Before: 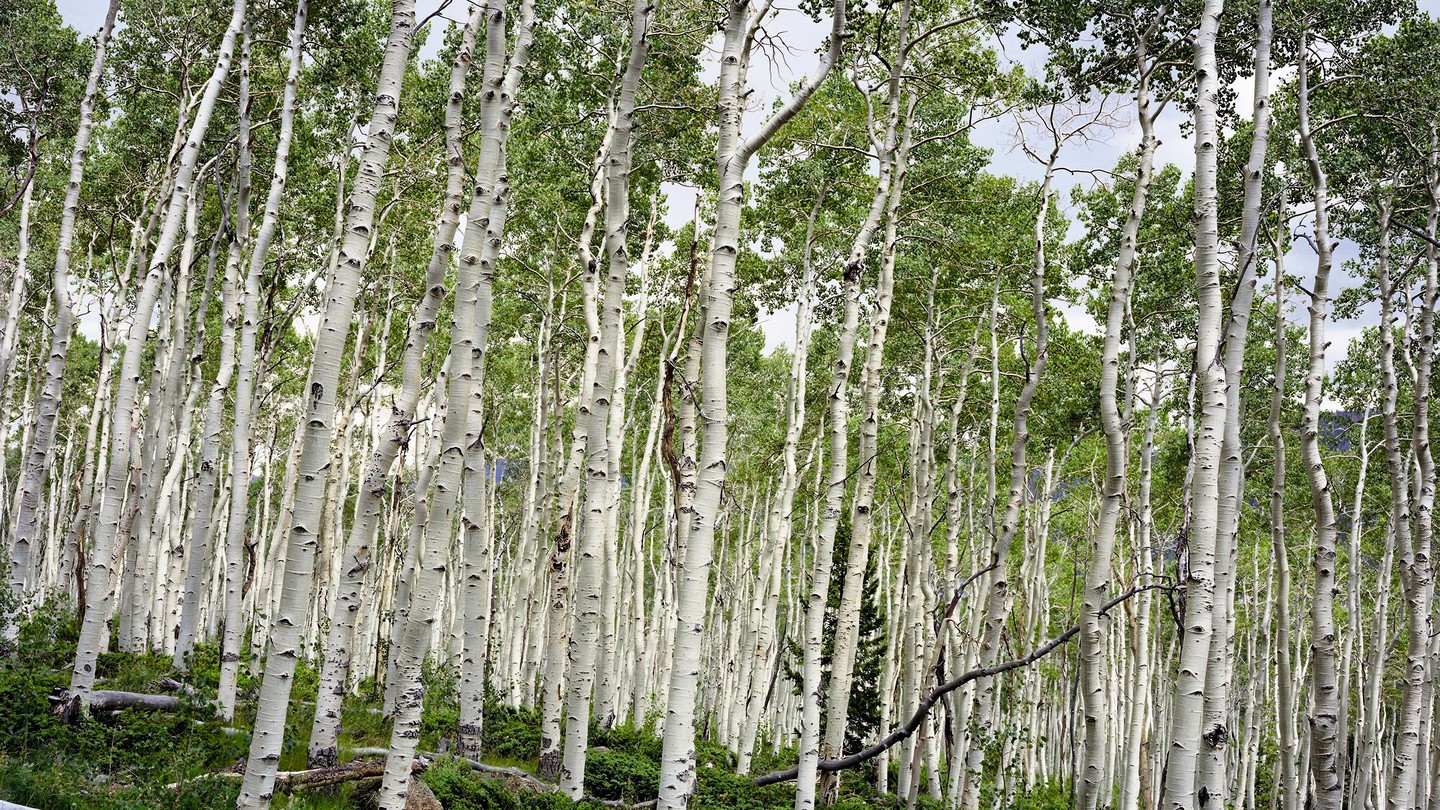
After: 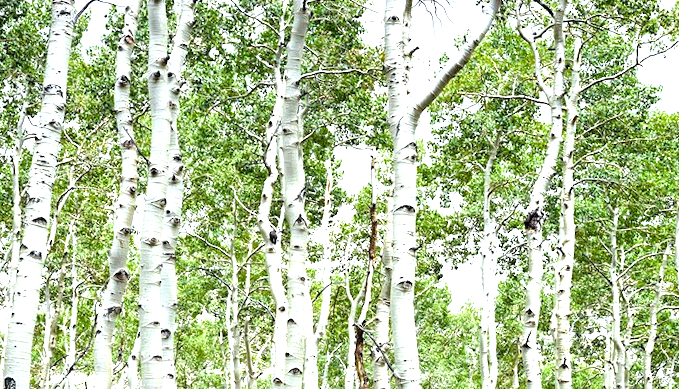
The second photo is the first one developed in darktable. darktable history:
exposure: black level correction 0, exposure 1.2 EV, compensate exposure bias true, compensate highlight preservation false
color calibration: illuminant Planckian (black body), adaptation linear Bradford (ICC v4), x 0.361, y 0.366, temperature 4511.61 K, saturation algorithm version 1 (2020)
color balance rgb: linear chroma grading › shadows 19.44%, linear chroma grading › highlights 3.42%, linear chroma grading › mid-tones 10.16%
rotate and perspective: rotation -5°, crop left 0.05, crop right 0.952, crop top 0.11, crop bottom 0.89
crop: left 19.556%, right 30.401%, bottom 46.458%
